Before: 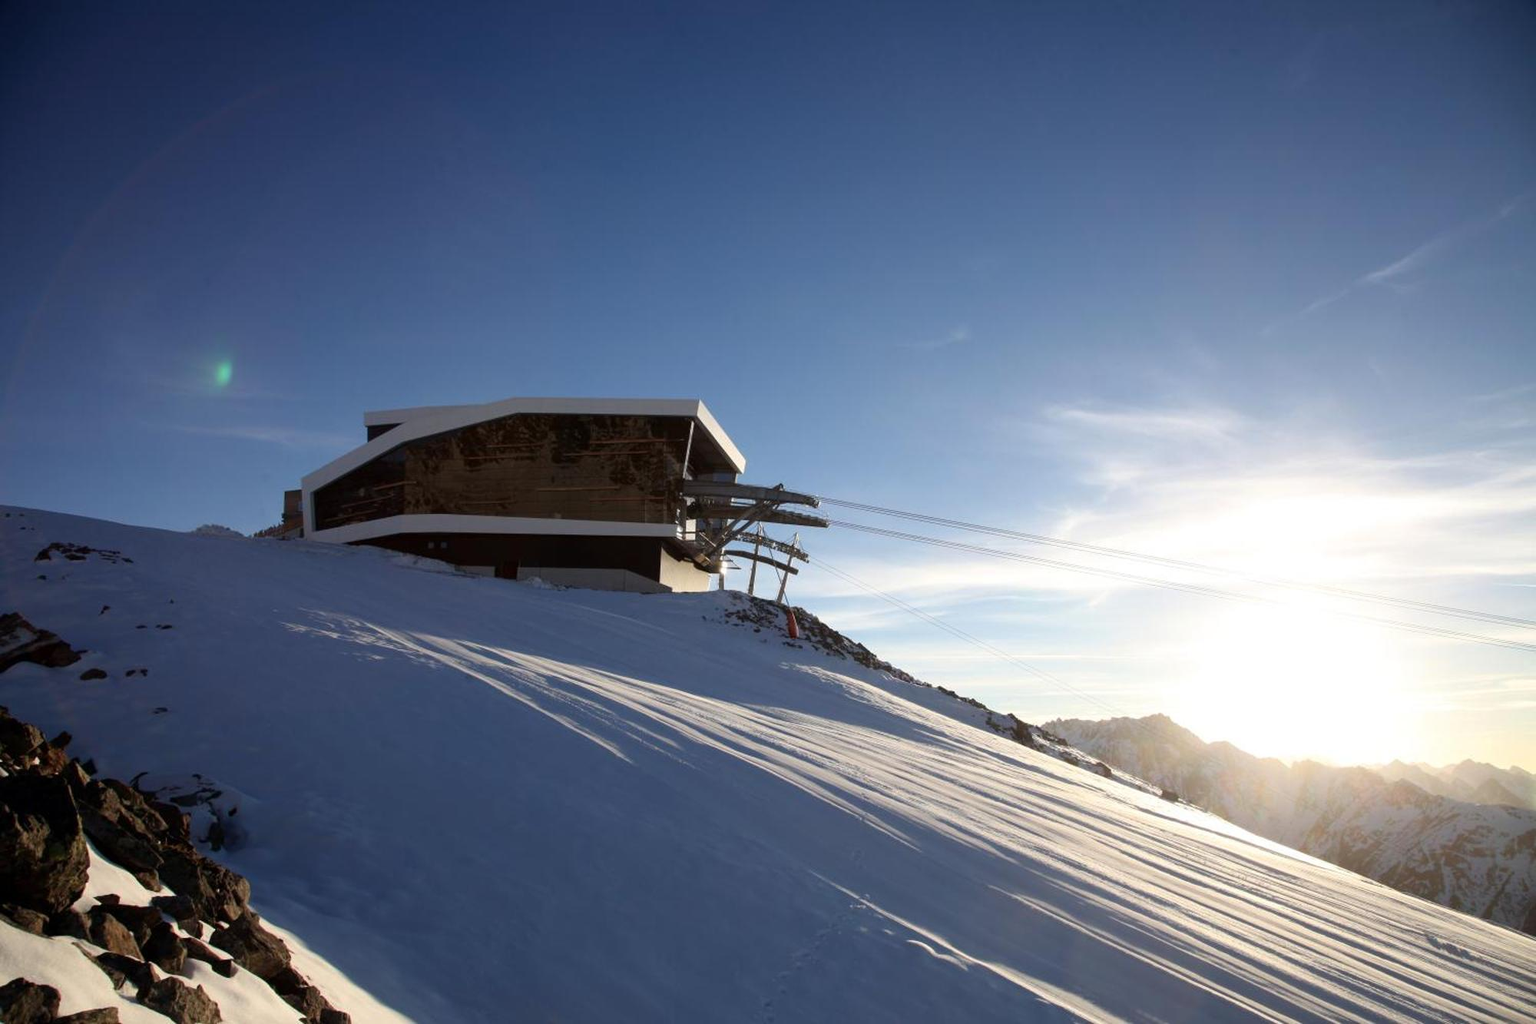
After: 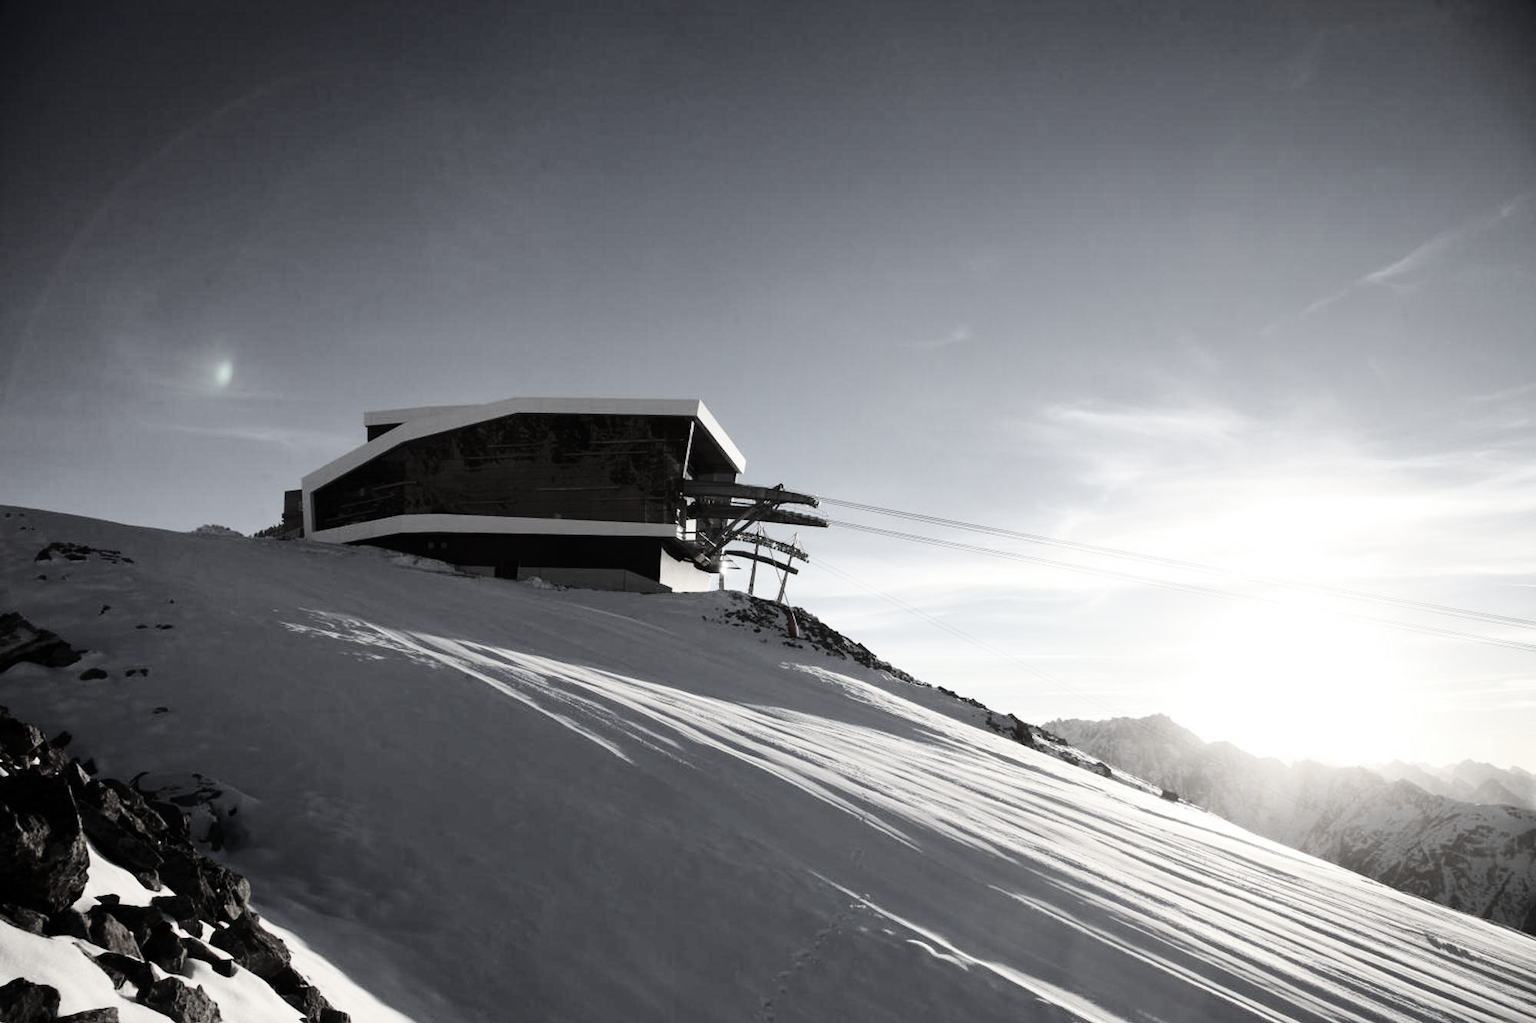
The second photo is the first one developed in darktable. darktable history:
base curve: curves: ch0 [(0, 0) (0.036, 0.025) (0.121, 0.166) (0.206, 0.329) (0.605, 0.79) (1, 1)]
shadows and highlights: radius 265.44, soften with gaussian
color correction: highlights b* -0.027, saturation 0.168
